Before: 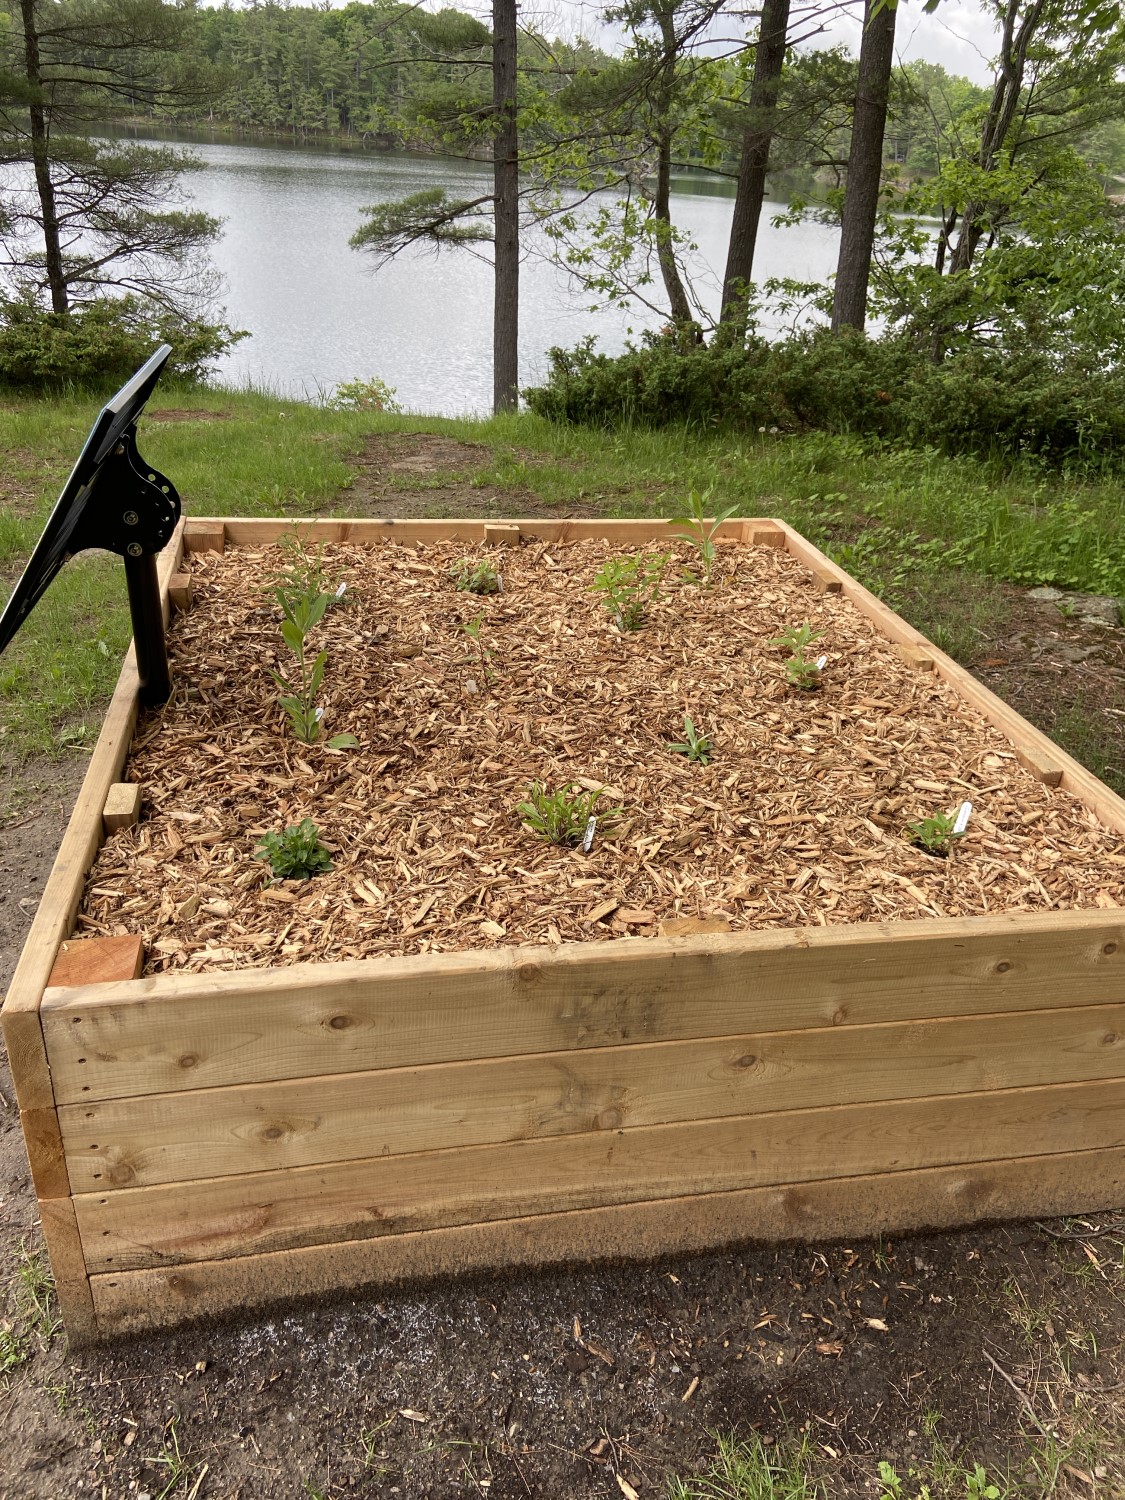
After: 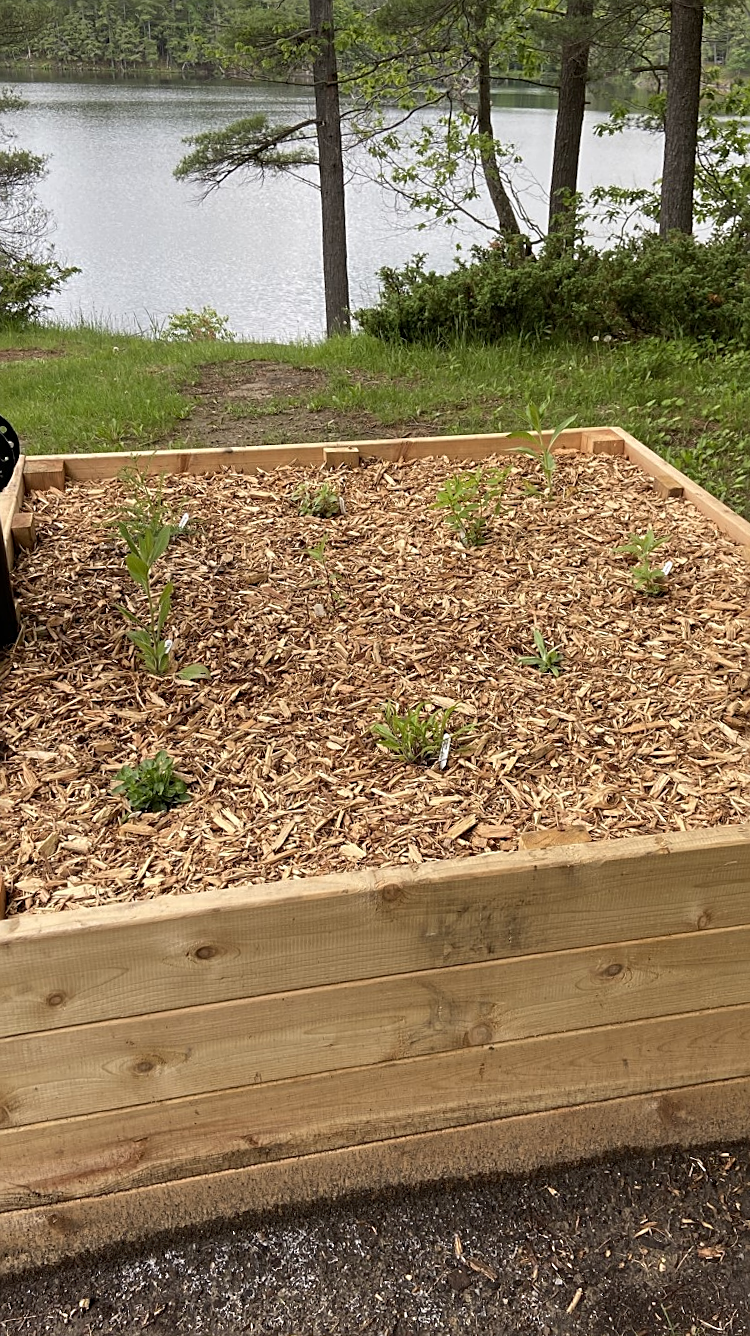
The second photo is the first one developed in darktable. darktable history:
rotate and perspective: rotation -3°, crop left 0.031, crop right 0.968, crop top 0.07, crop bottom 0.93
crop and rotate: left 13.342%, right 19.991%
sharpen: on, module defaults
